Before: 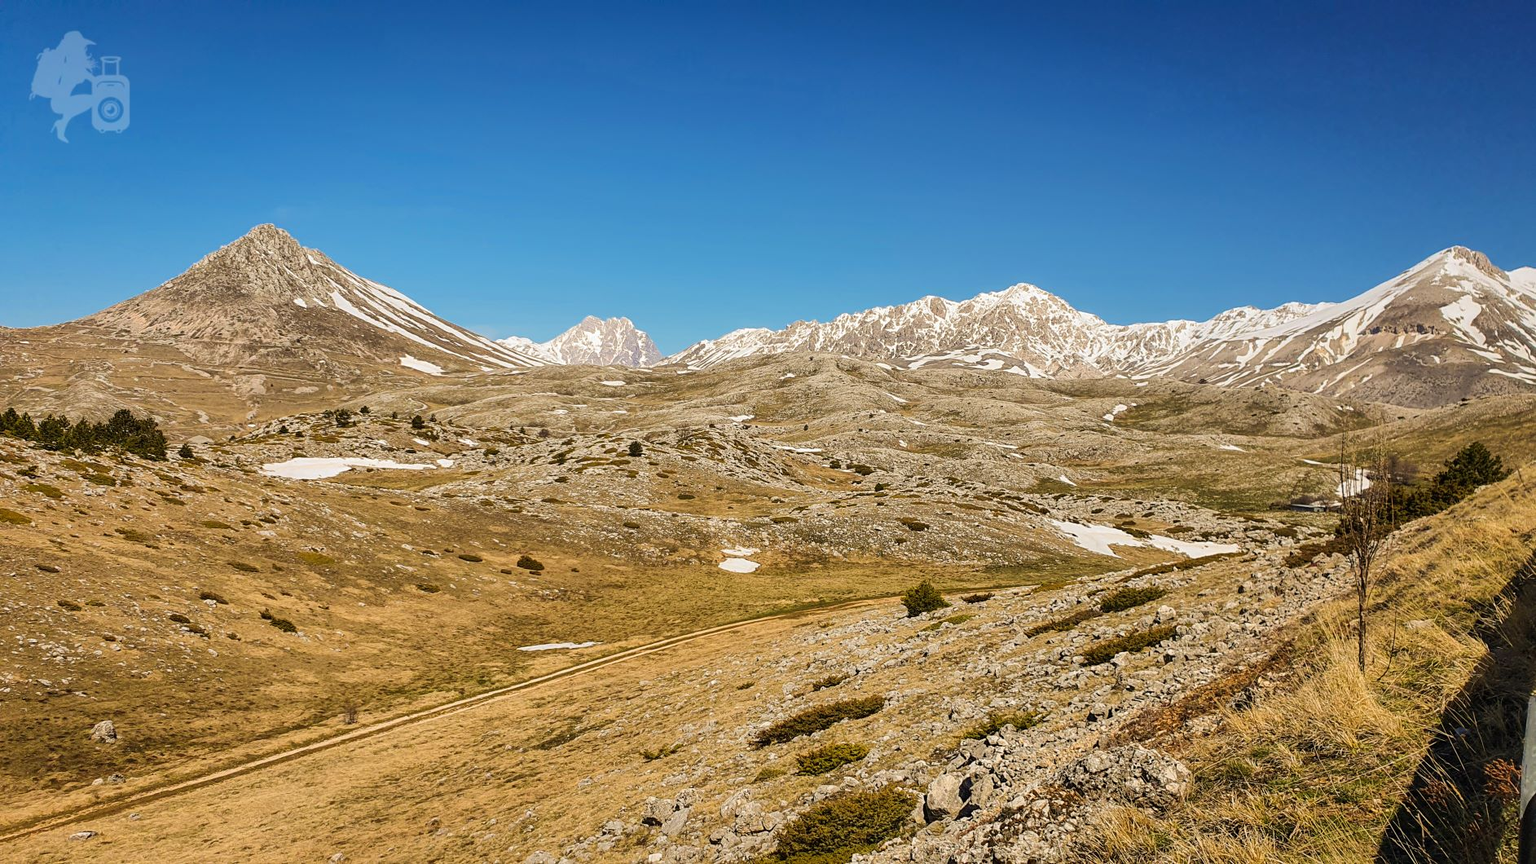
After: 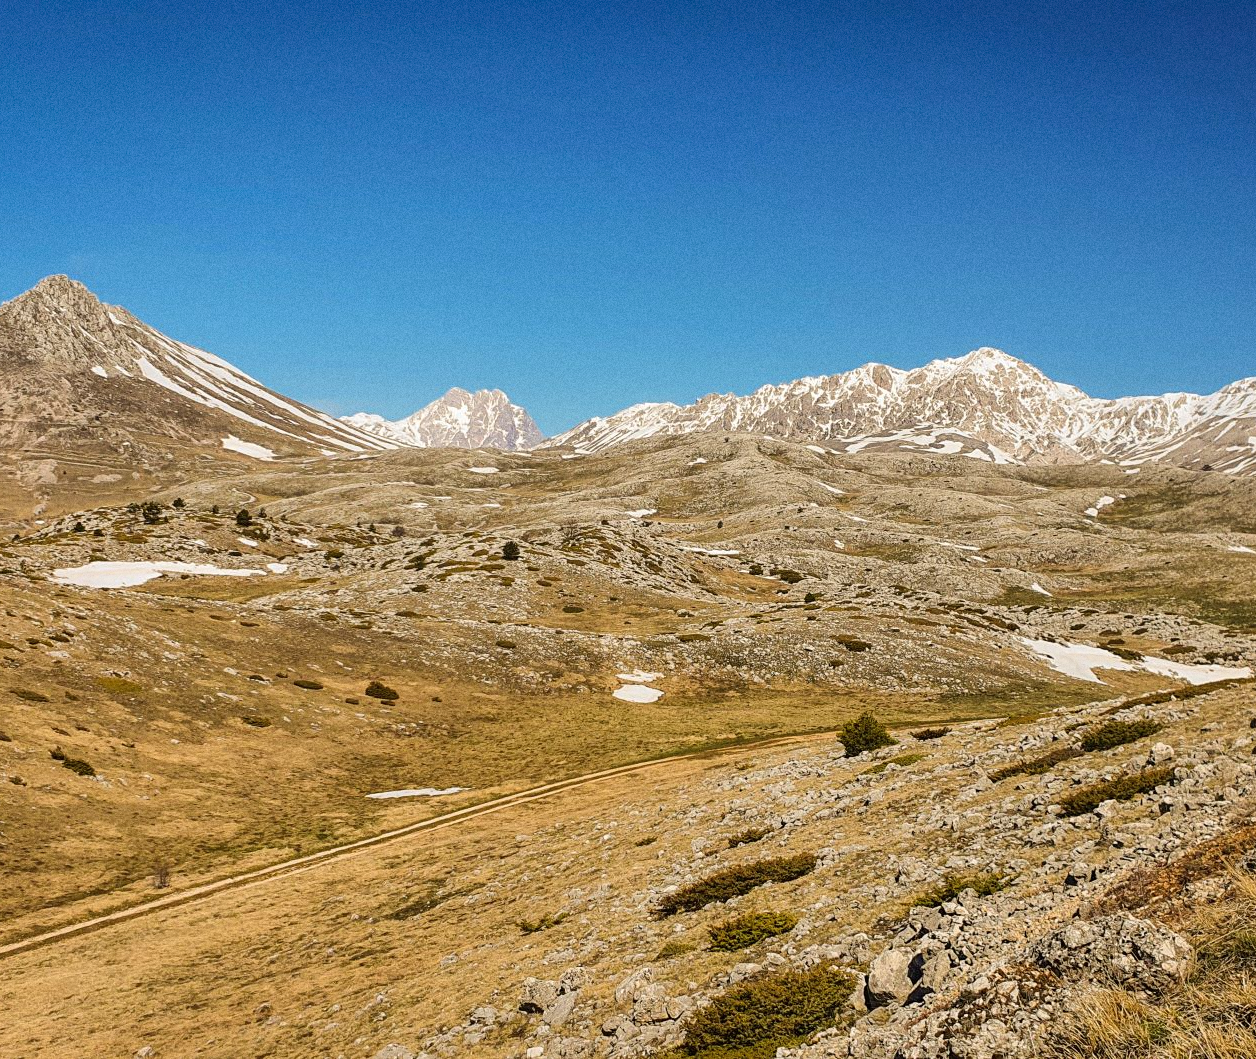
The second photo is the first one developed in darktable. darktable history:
grain: on, module defaults
crop and rotate: left 14.292%, right 19.041%
exposure: compensate highlight preservation false
